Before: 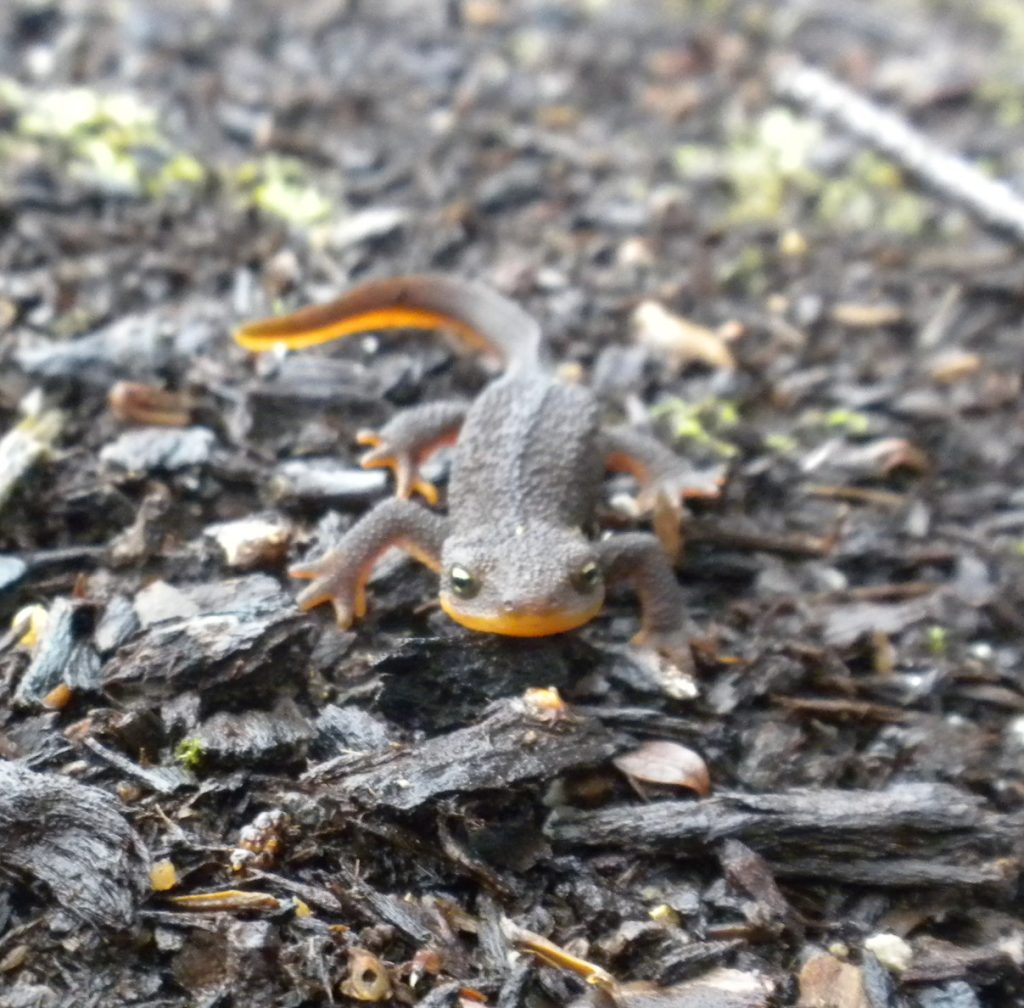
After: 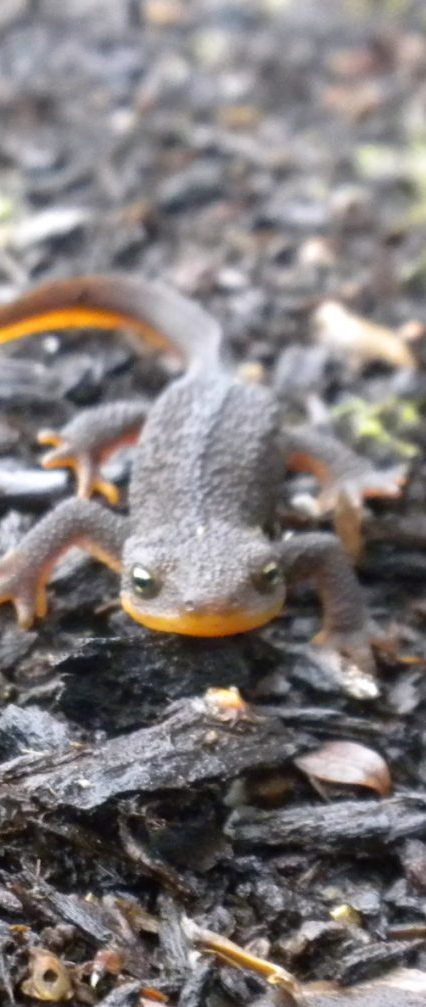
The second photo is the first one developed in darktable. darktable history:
crop: left 31.229%, right 27.105%
white balance: red 1.009, blue 1.027
